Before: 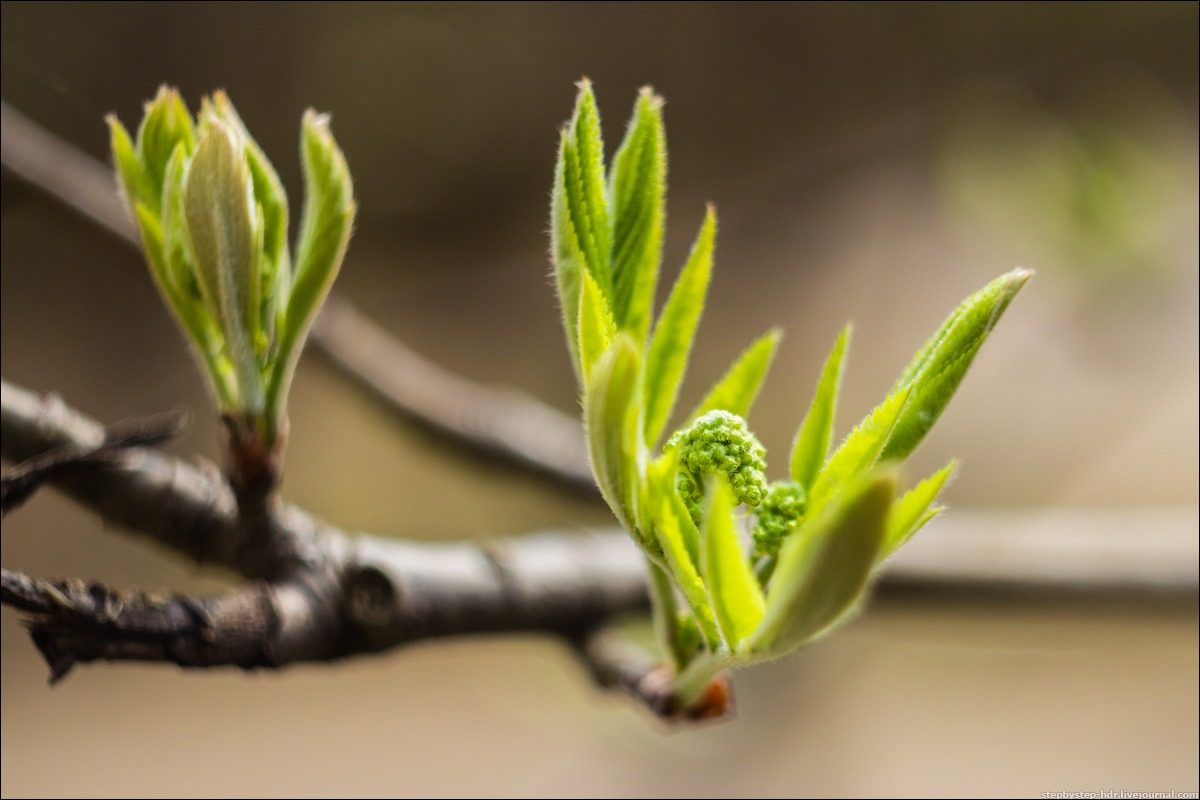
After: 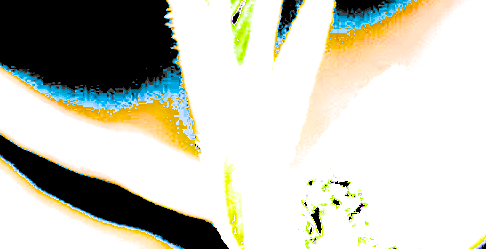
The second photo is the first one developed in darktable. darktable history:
exposure: black level correction 0.099, exposure 3.019 EV, compensate highlight preservation false
crop: left 31.792%, top 32.489%, right 27.627%, bottom 36.338%
filmic rgb: black relative exposure -7.65 EV, white relative exposure 4.56 EV, hardness 3.61, iterations of high-quality reconstruction 0
